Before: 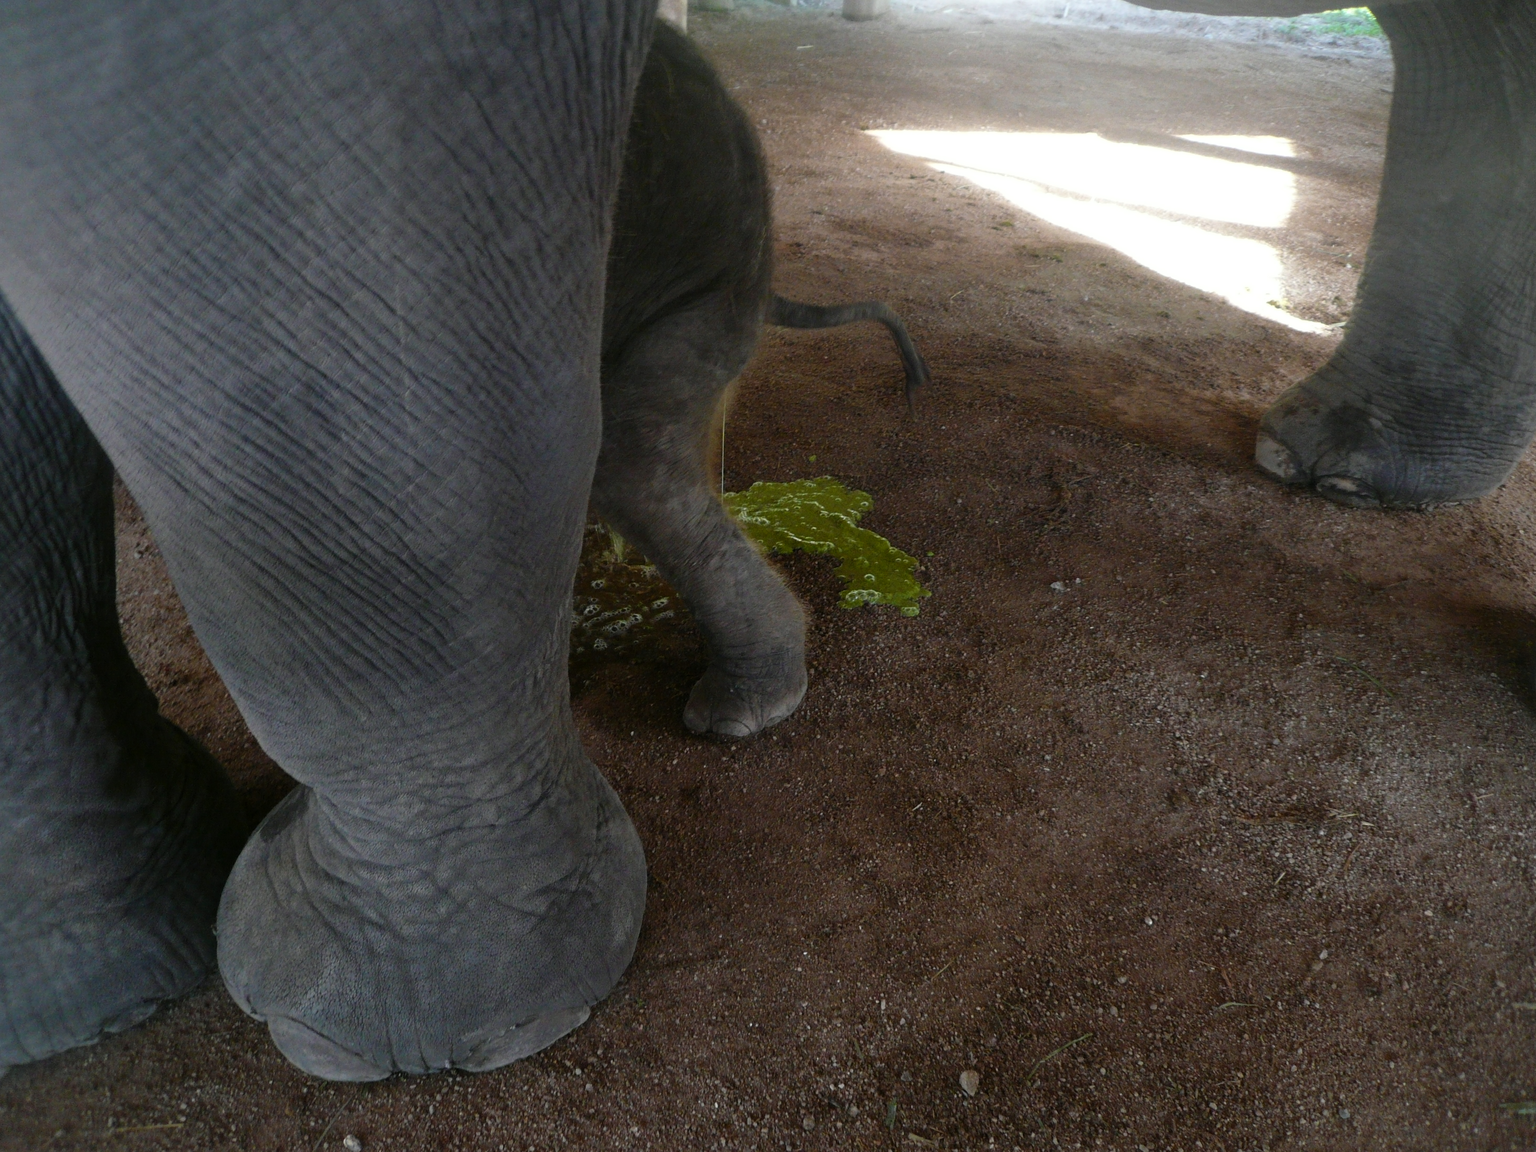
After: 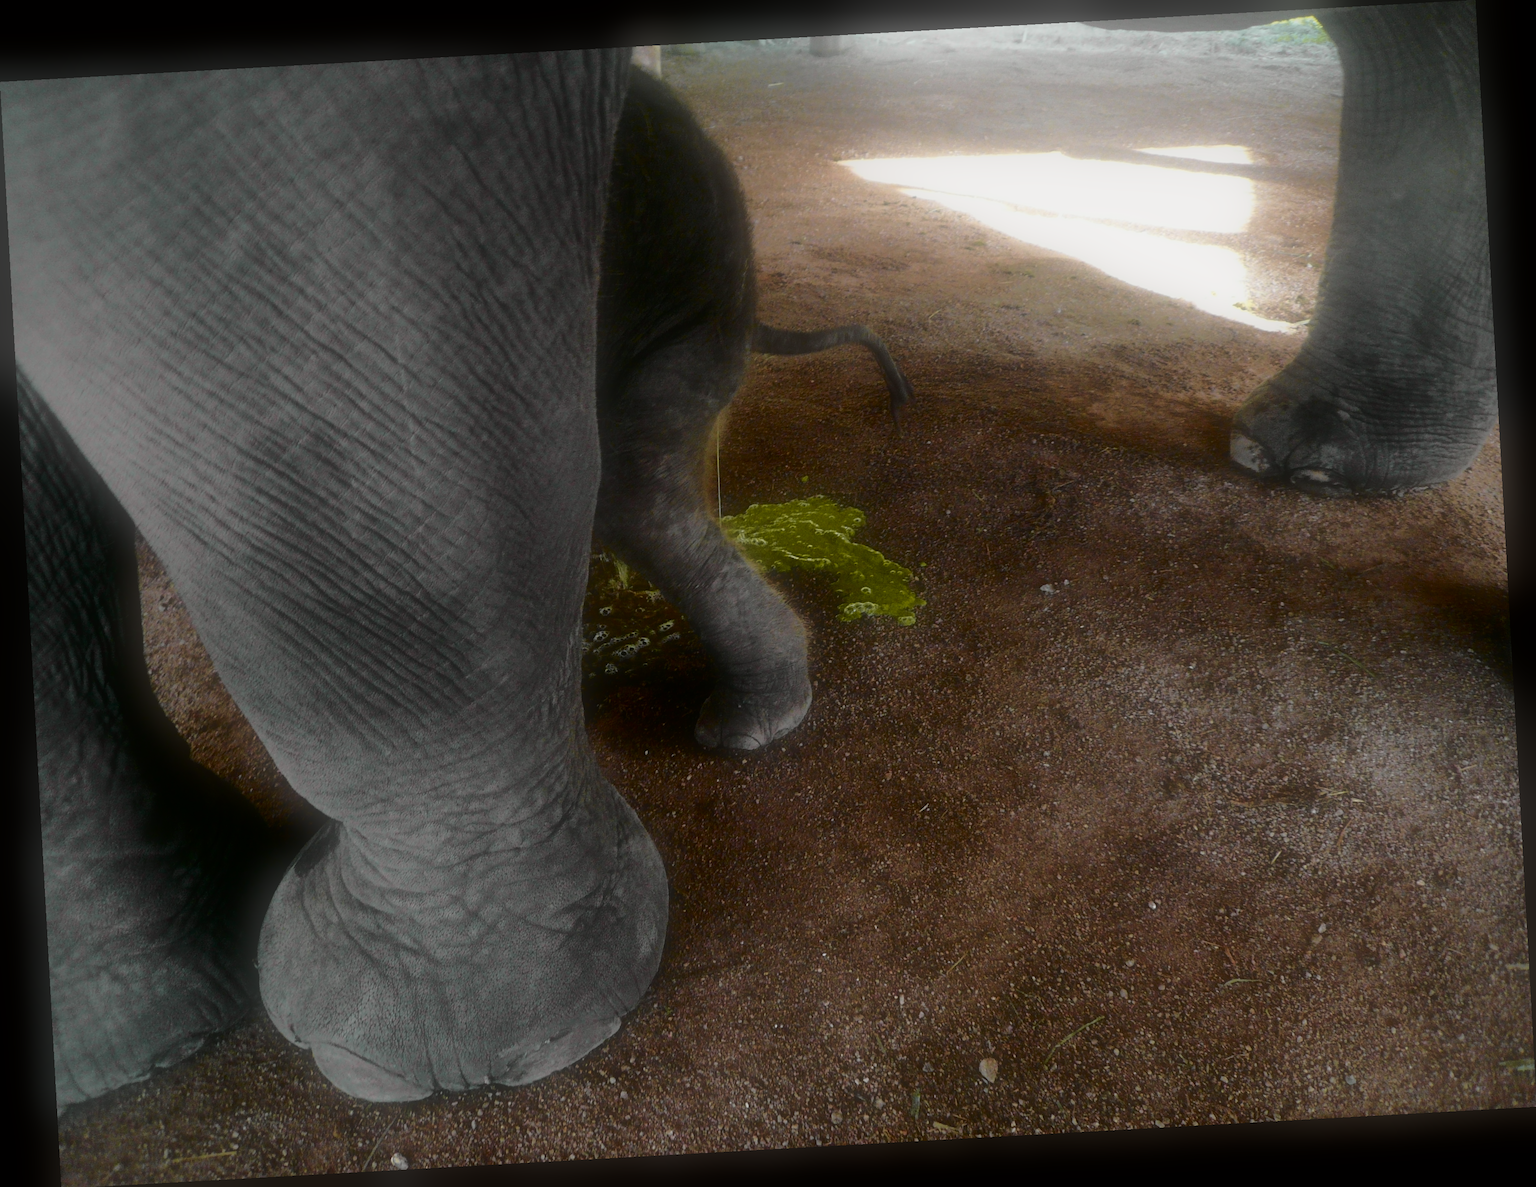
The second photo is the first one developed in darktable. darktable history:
rotate and perspective: rotation -3.18°, automatic cropping off
soften: size 60.24%, saturation 65.46%, brightness 0.506 EV, mix 25.7%
graduated density: on, module defaults
tone curve: curves: ch0 [(0, 0) (0.062, 0.023) (0.168, 0.142) (0.359, 0.44) (0.469, 0.544) (0.634, 0.722) (0.839, 0.909) (0.998, 0.978)]; ch1 [(0, 0) (0.437, 0.453) (0.472, 0.47) (0.502, 0.504) (0.527, 0.546) (0.568, 0.619) (0.608, 0.665) (0.669, 0.748) (0.859, 0.899) (1, 1)]; ch2 [(0, 0) (0.33, 0.301) (0.421, 0.443) (0.473, 0.501) (0.504, 0.504) (0.535, 0.564) (0.575, 0.625) (0.608, 0.676) (1, 1)], color space Lab, independent channels, preserve colors none
